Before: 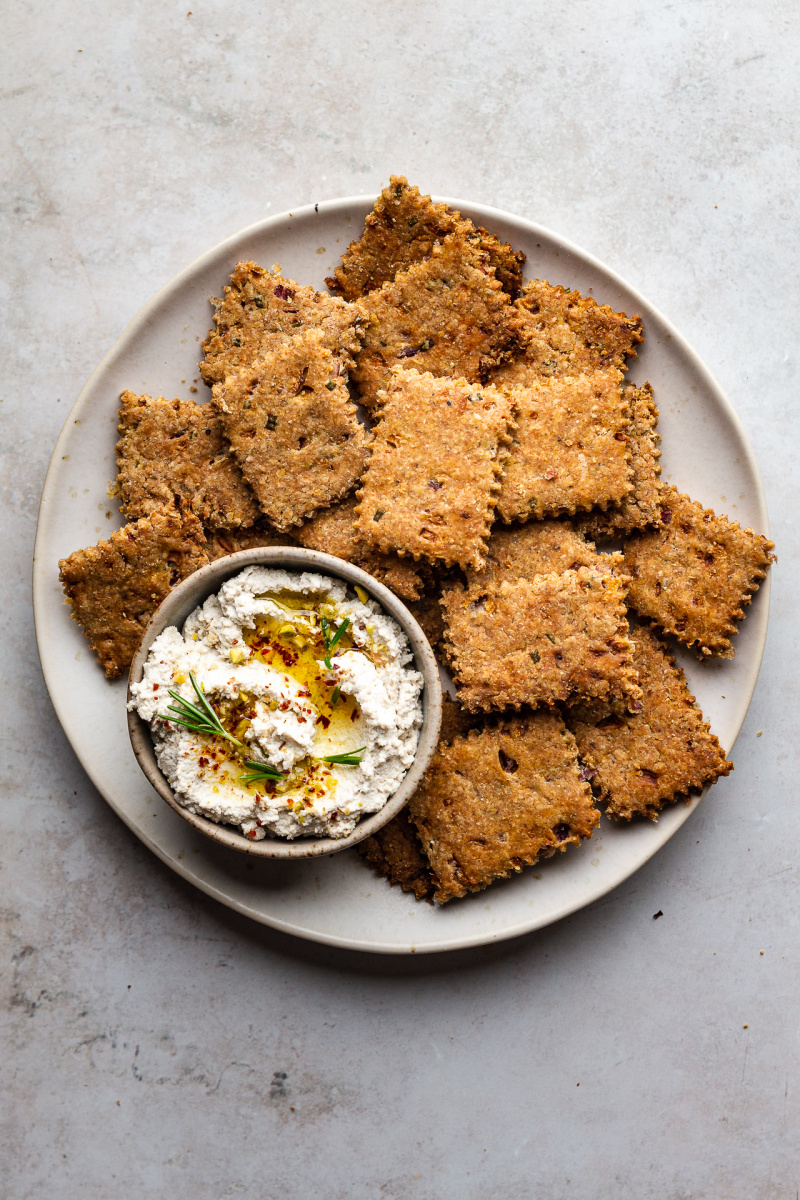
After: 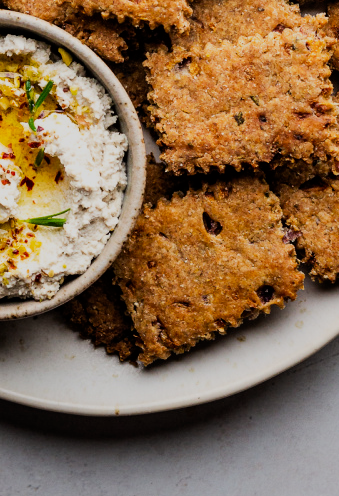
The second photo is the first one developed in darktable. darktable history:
filmic rgb: black relative exposure -7.65 EV, white relative exposure 4.56 EV, threshold 3.03 EV, hardness 3.61, contrast 1.051, enable highlight reconstruction true
contrast brightness saturation: contrast 0.038, saturation 0.068
crop: left 37.089%, top 44.852%, right 20.482%, bottom 13.797%
